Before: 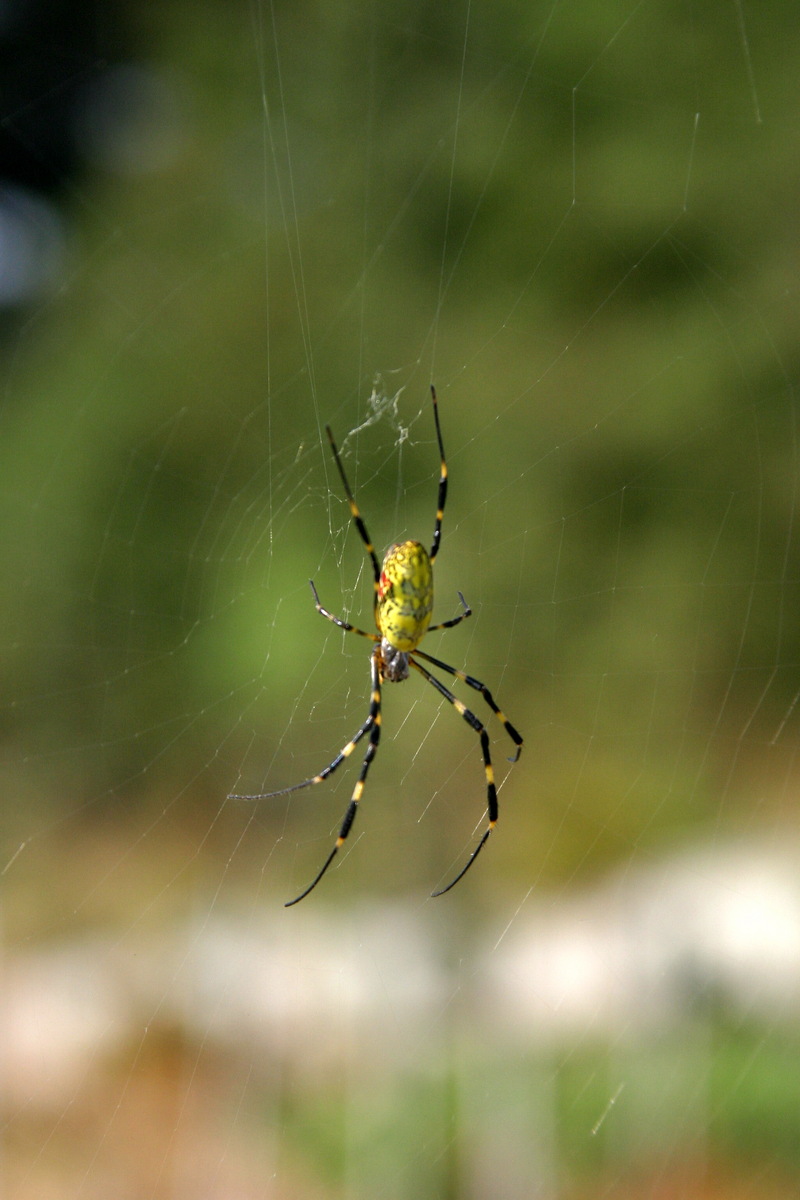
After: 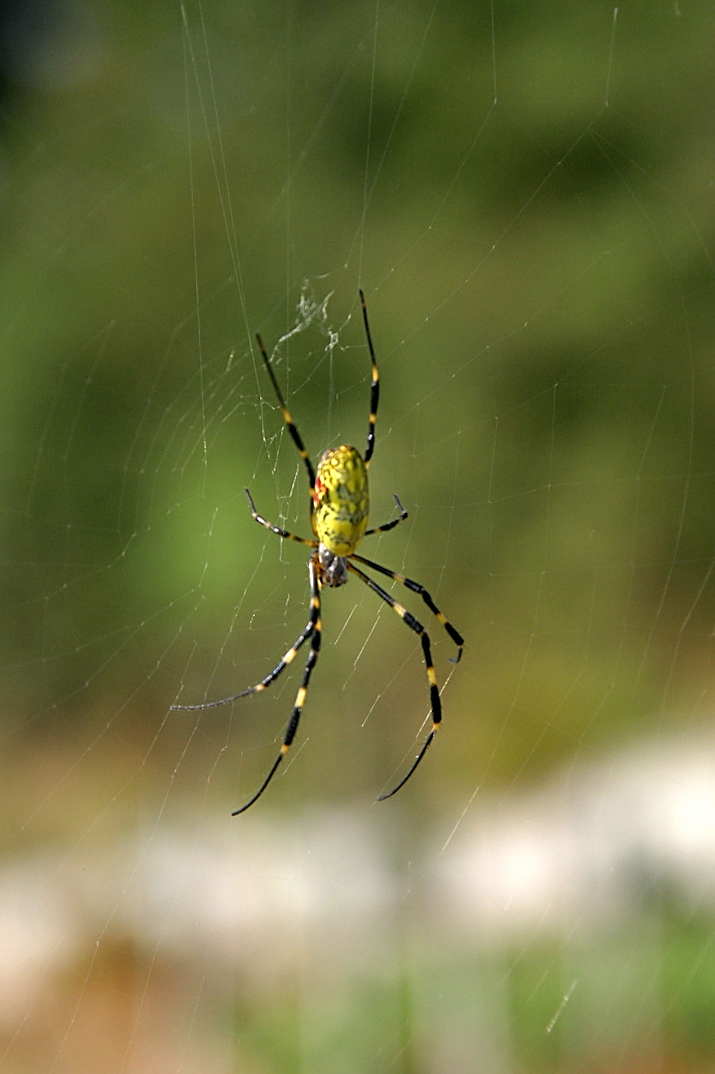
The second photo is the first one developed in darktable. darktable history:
sharpen: on, module defaults
crop and rotate: angle 2.04°, left 5.813%, top 5.716%
